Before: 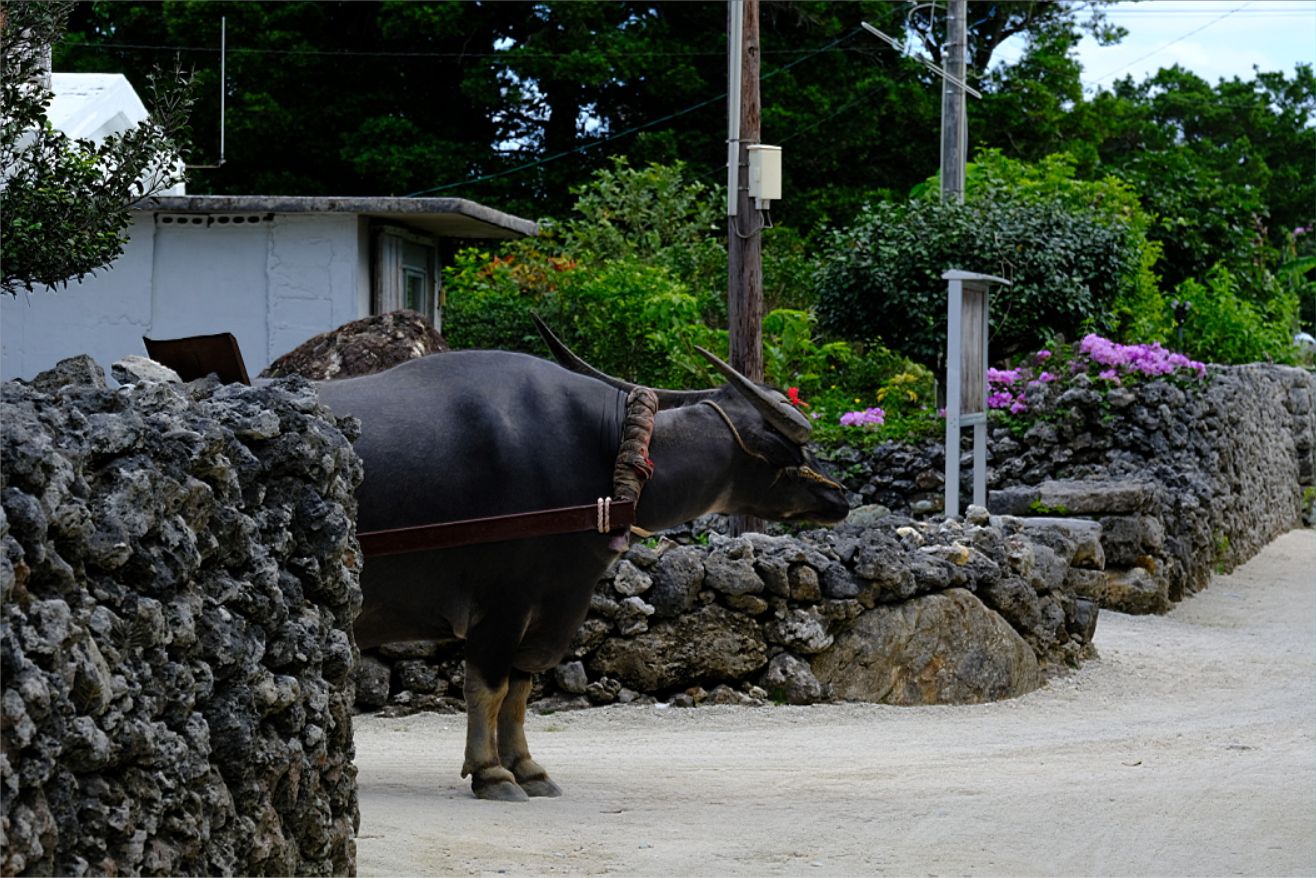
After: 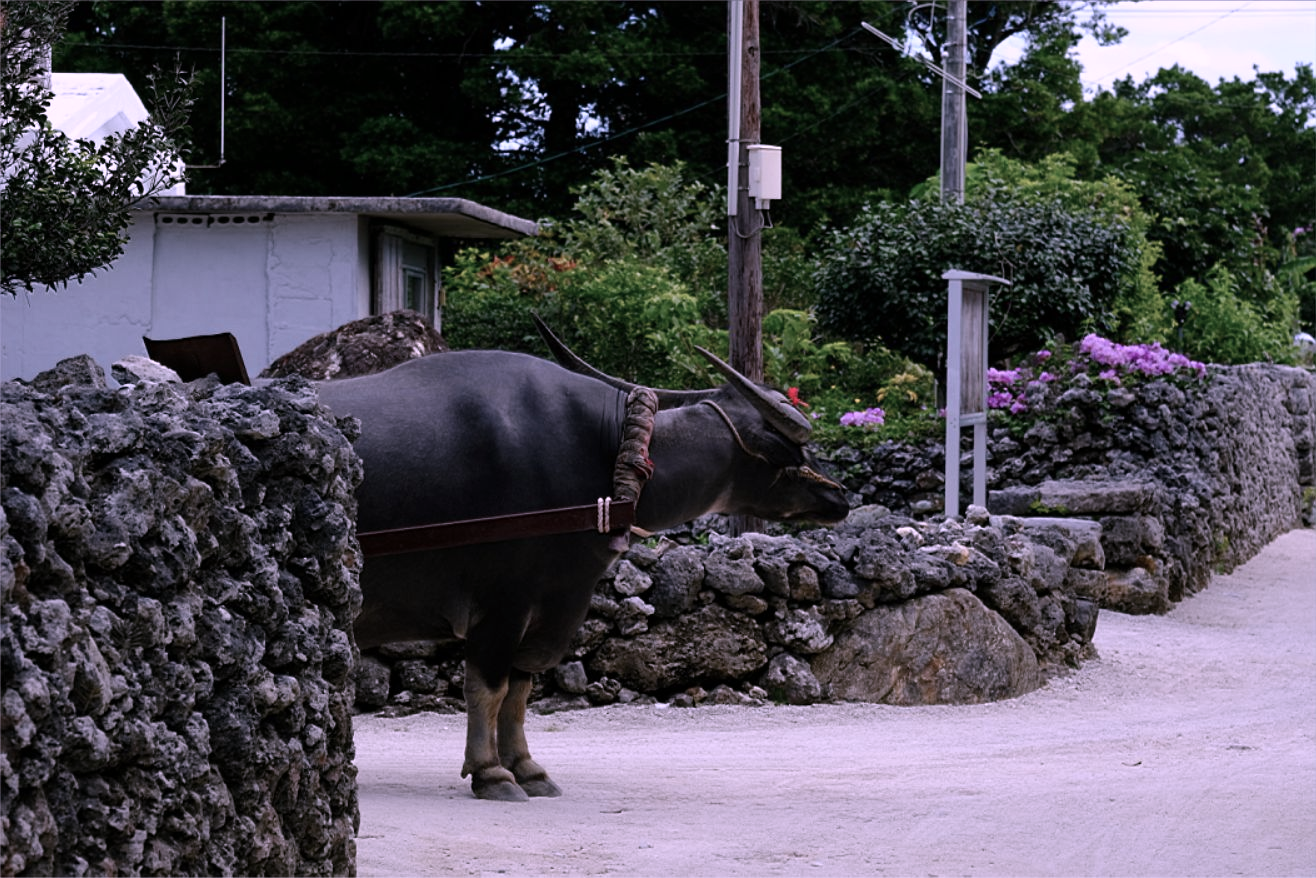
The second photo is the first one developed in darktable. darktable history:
contrast brightness saturation: contrast 0.096, saturation -0.287
color correction: highlights a* 15.54, highlights b* -20.36
